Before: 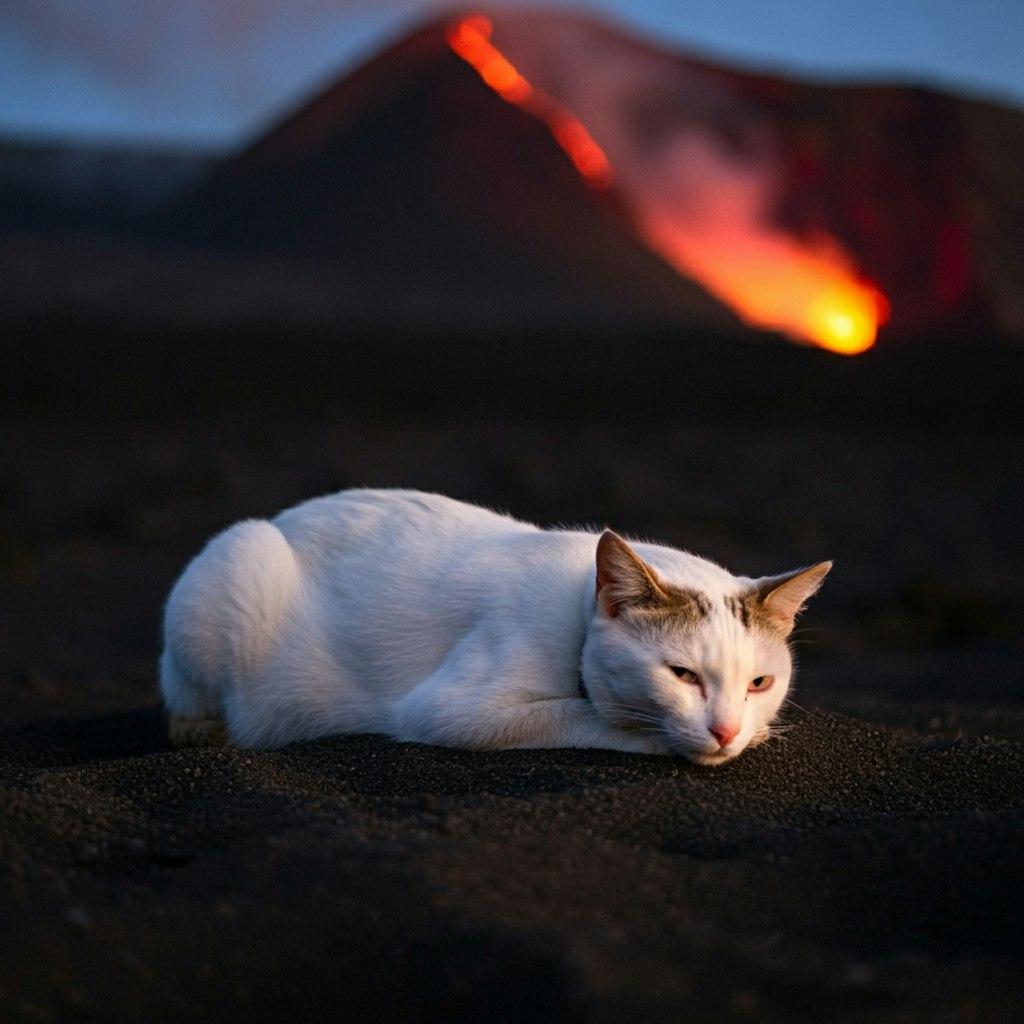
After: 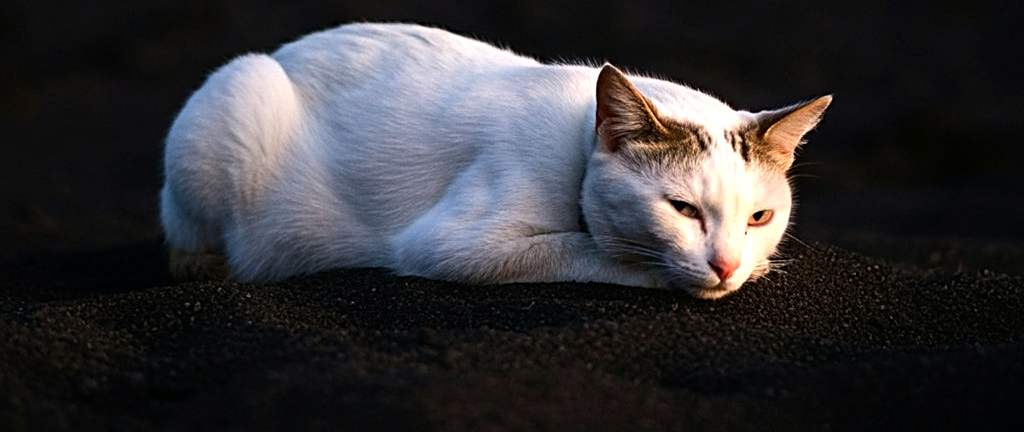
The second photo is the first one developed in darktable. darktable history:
tone equalizer: -8 EV -0.75 EV, -7 EV -0.7 EV, -6 EV -0.6 EV, -5 EV -0.4 EV, -3 EV 0.4 EV, -2 EV 0.6 EV, -1 EV 0.7 EV, +0 EV 0.75 EV, edges refinement/feathering 500, mask exposure compensation -1.57 EV, preserve details no
sharpen: on, module defaults
crop: top 45.551%, bottom 12.262%
